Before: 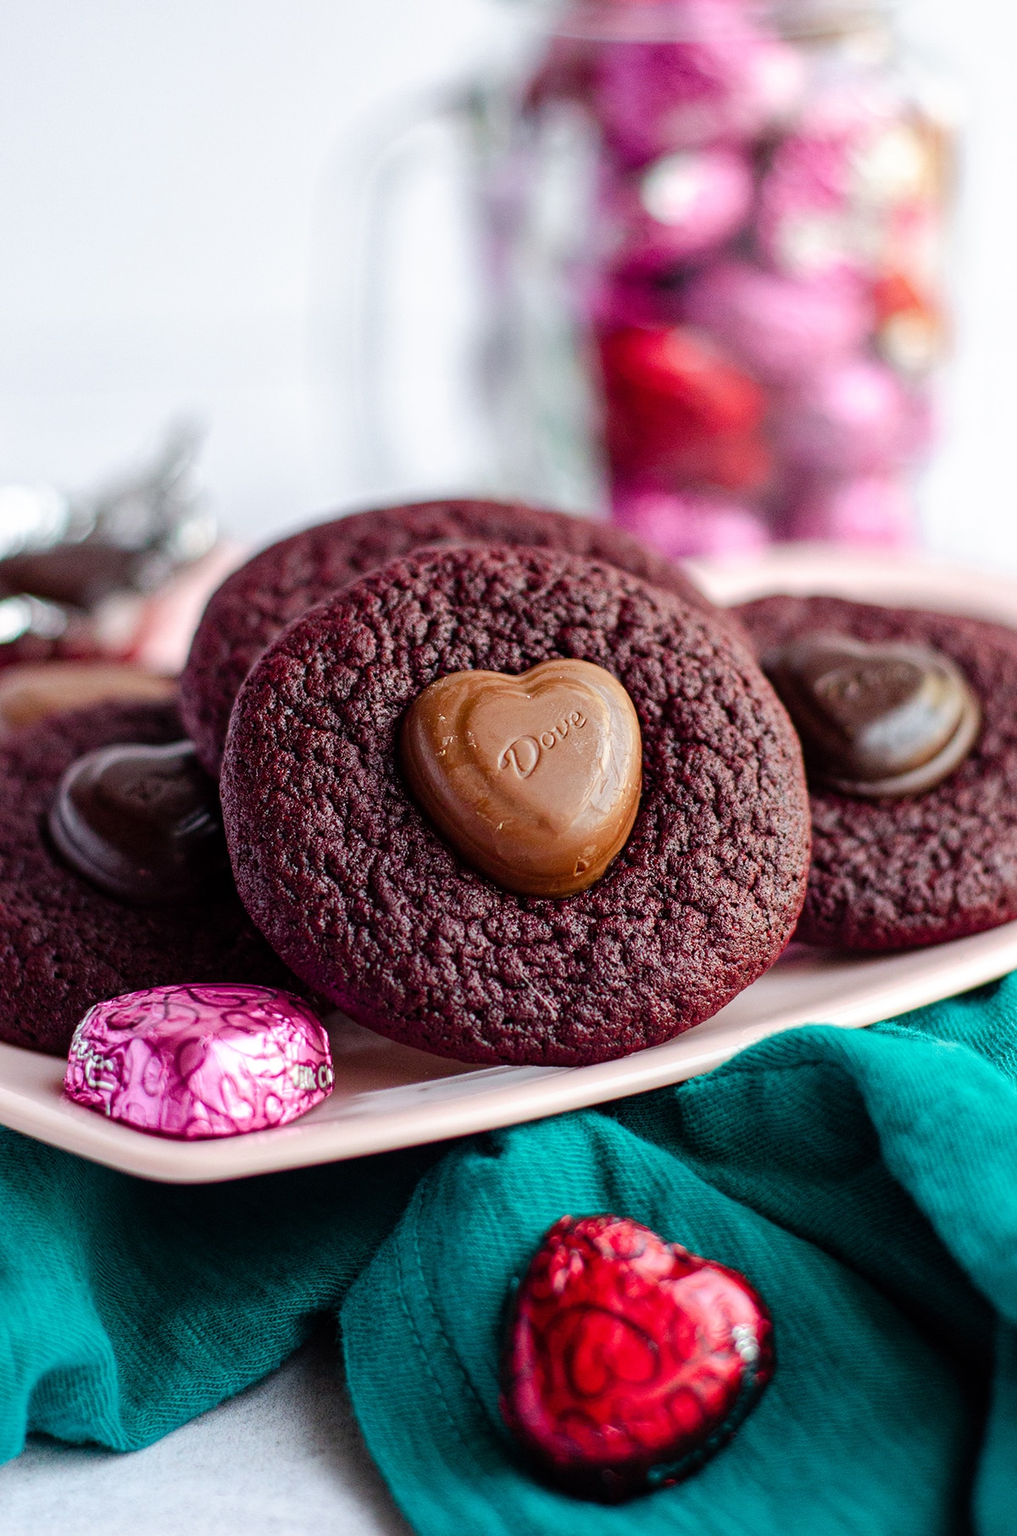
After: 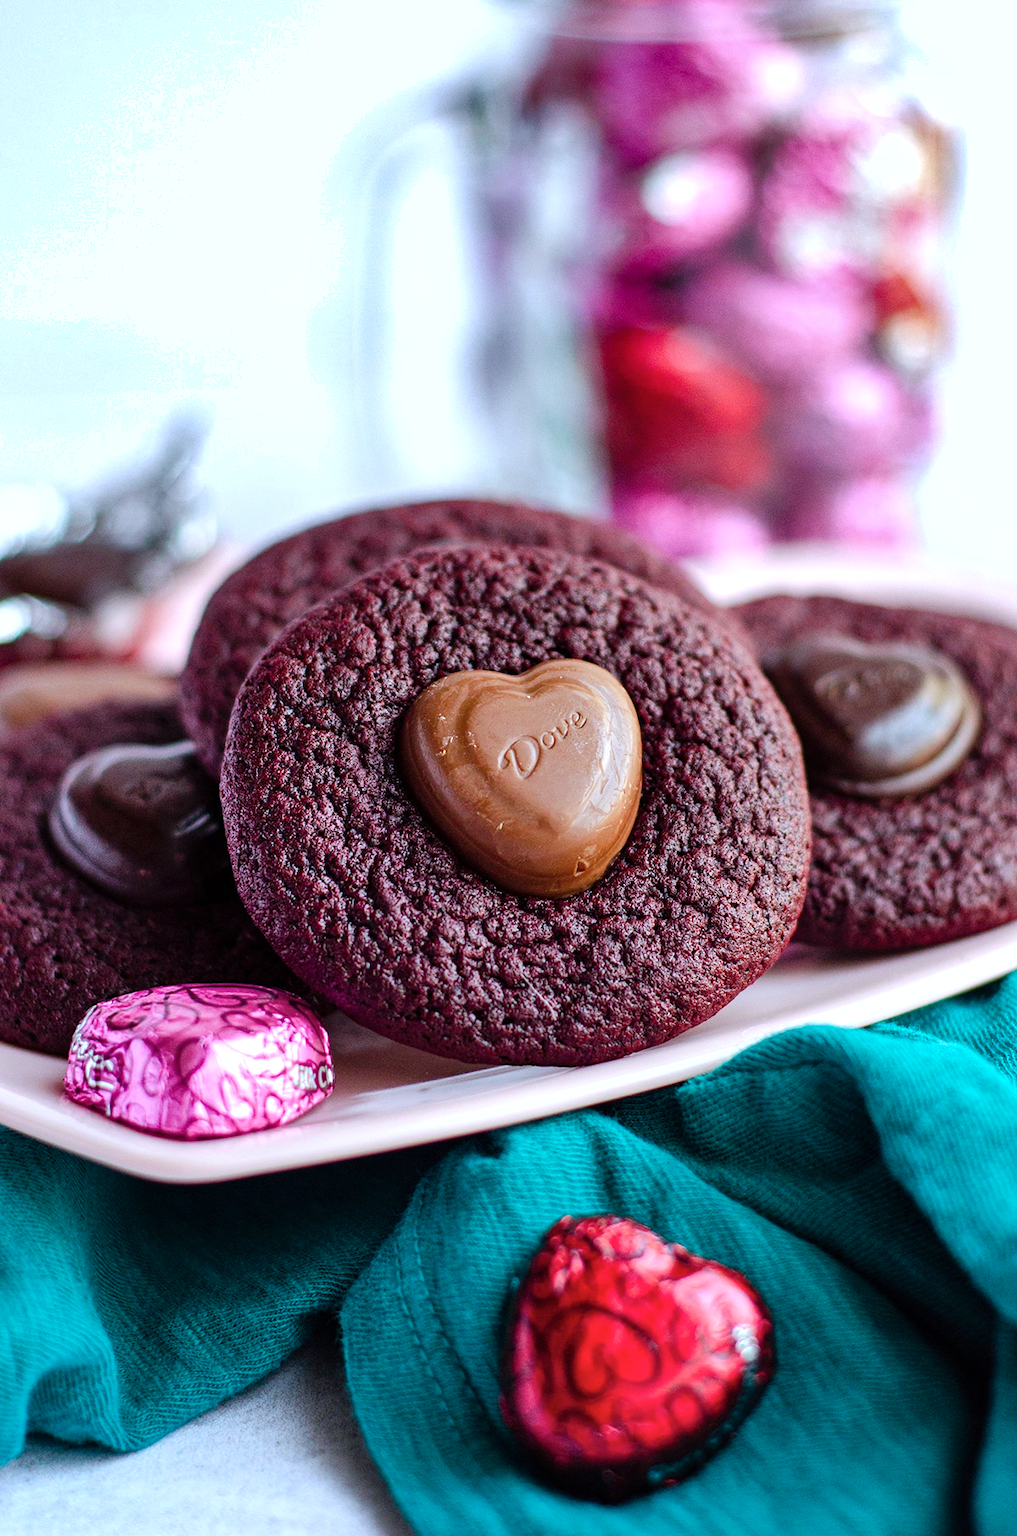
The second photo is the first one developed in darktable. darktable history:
shadows and highlights: soften with gaussian
exposure: exposure 0.2 EV, compensate highlight preservation false
color calibration: x 0.37, y 0.382, temperature 4313.32 K
